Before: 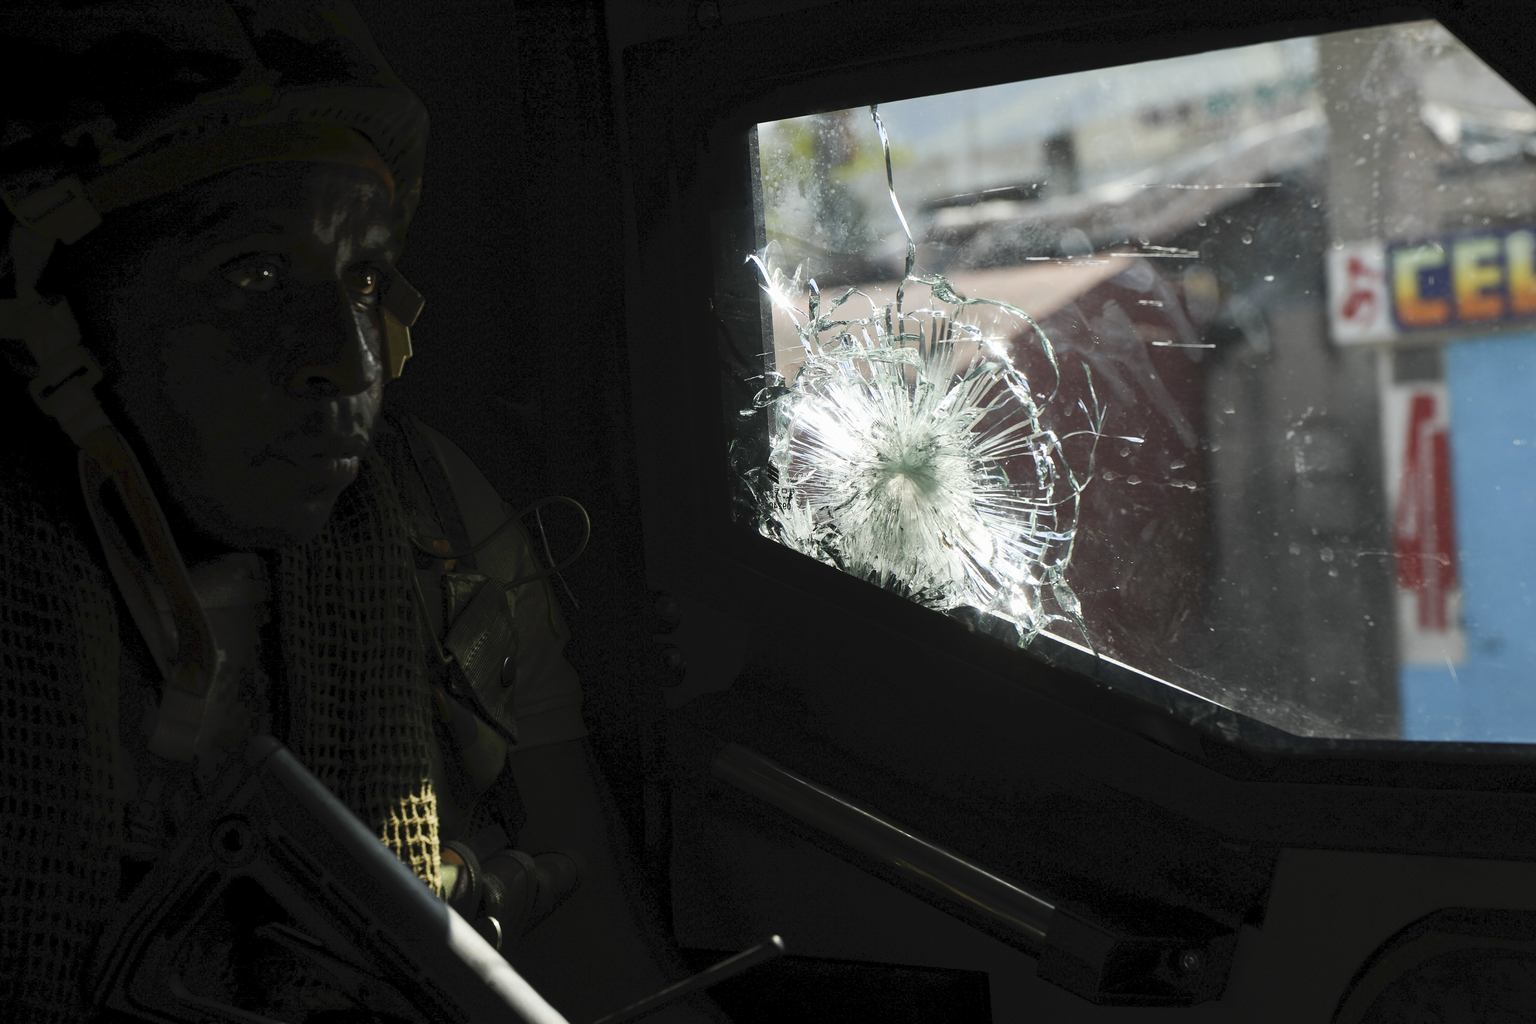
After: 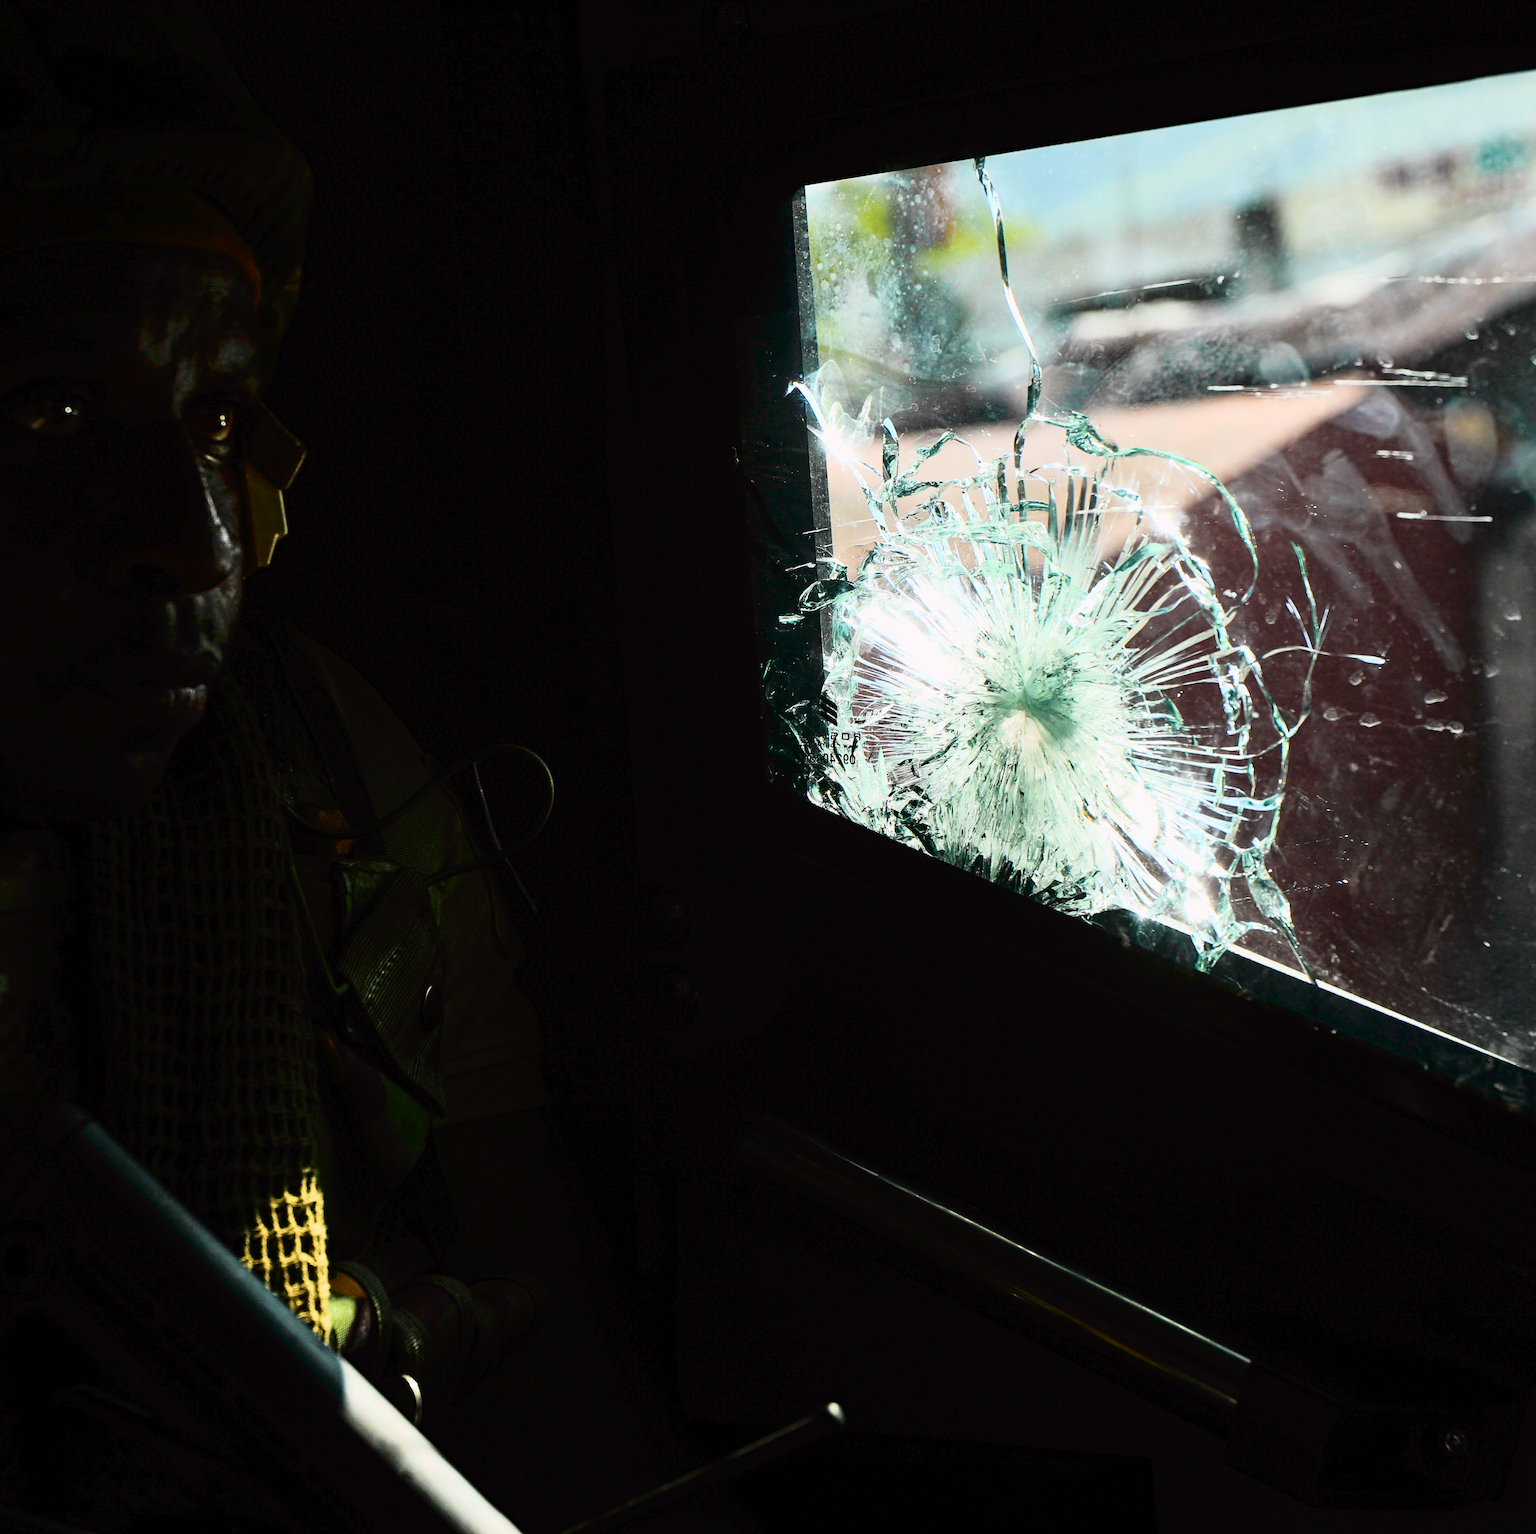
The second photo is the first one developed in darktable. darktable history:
haze removal: compatibility mode true, adaptive false
tone curve: curves: ch0 [(0, 0) (0.187, 0.12) (0.392, 0.438) (0.704, 0.86) (0.858, 0.938) (1, 0.981)]; ch1 [(0, 0) (0.402, 0.36) (0.476, 0.456) (0.498, 0.501) (0.518, 0.521) (0.58, 0.598) (0.619, 0.663) (0.692, 0.744) (1, 1)]; ch2 [(0, 0) (0.427, 0.417) (0.483, 0.481) (0.503, 0.503) (0.526, 0.53) (0.563, 0.585) (0.626, 0.703) (0.699, 0.753) (0.997, 0.858)], color space Lab, independent channels, preserve colors none
crop and rotate: left 14.367%, right 18.928%
